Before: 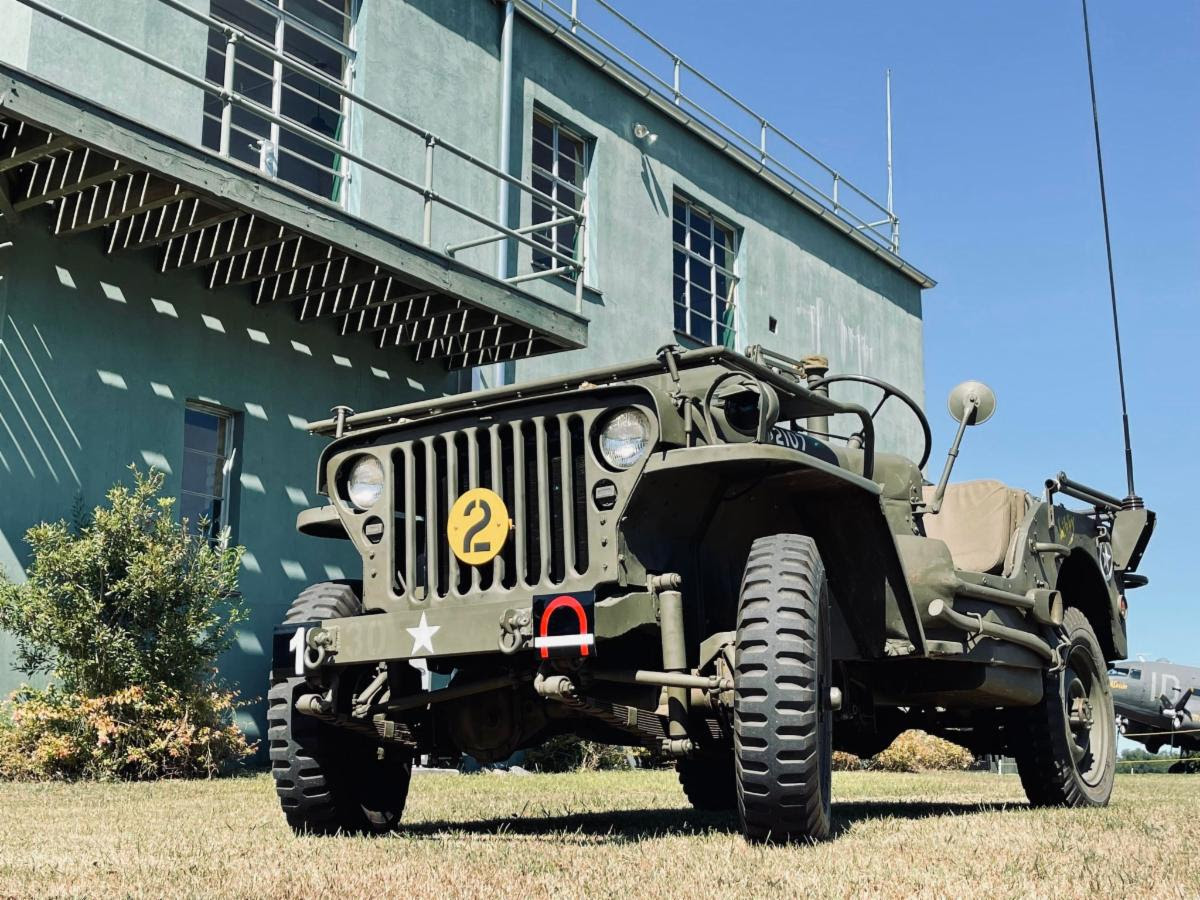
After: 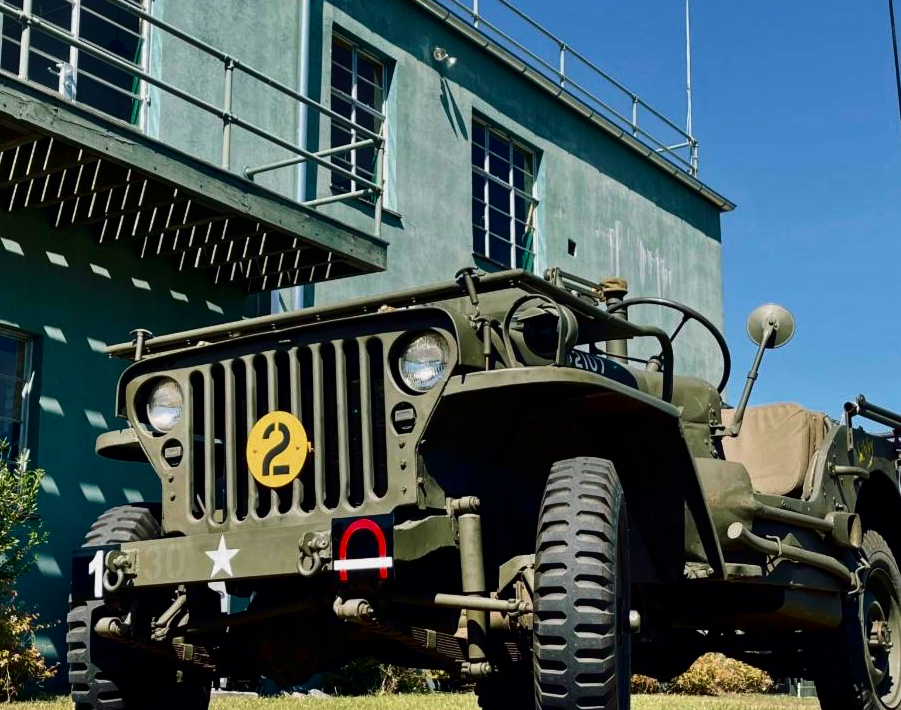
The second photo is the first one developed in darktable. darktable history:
tone equalizer: edges refinement/feathering 500, mask exposure compensation -1.57 EV, preserve details no
velvia: on, module defaults
crop: left 16.755%, top 8.594%, right 8.139%, bottom 12.495%
contrast brightness saturation: contrast 0.101, brightness -0.28, saturation 0.139
